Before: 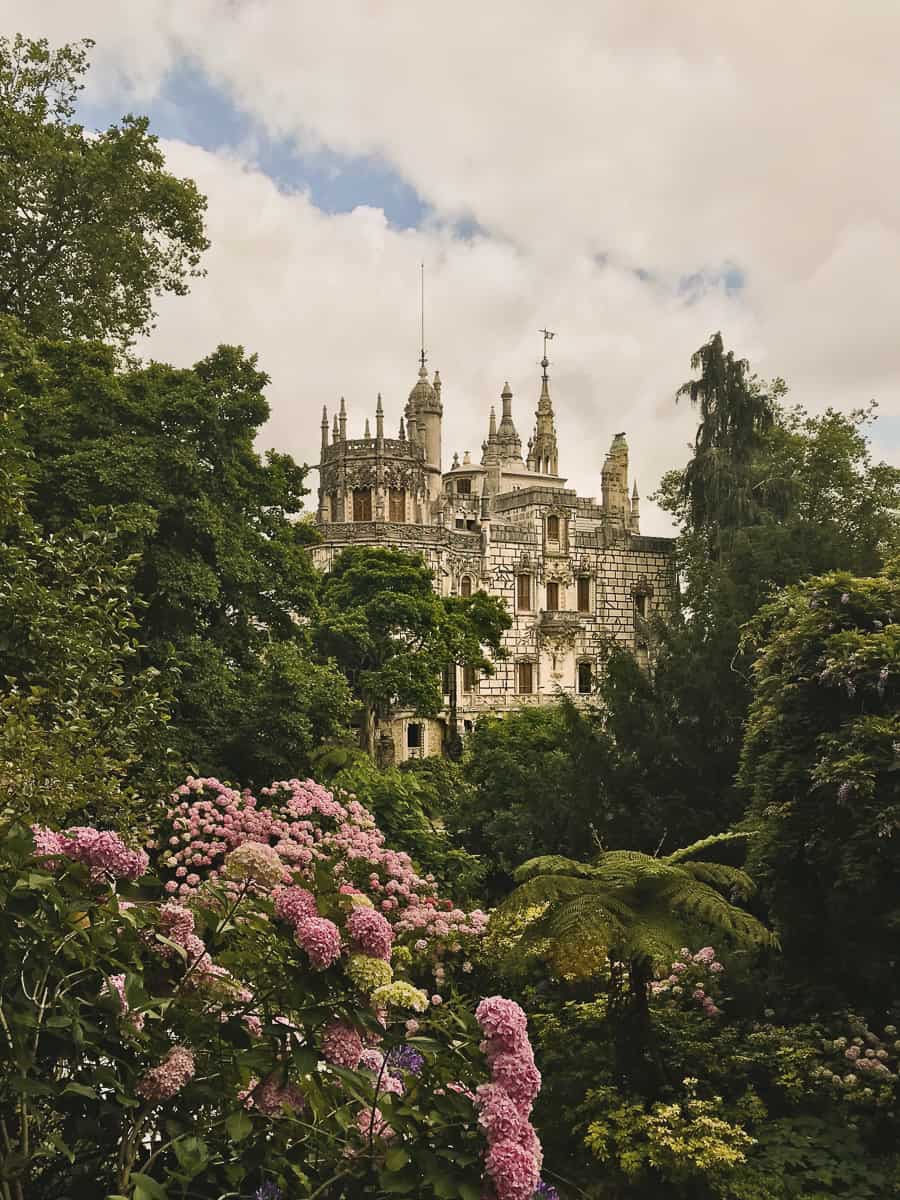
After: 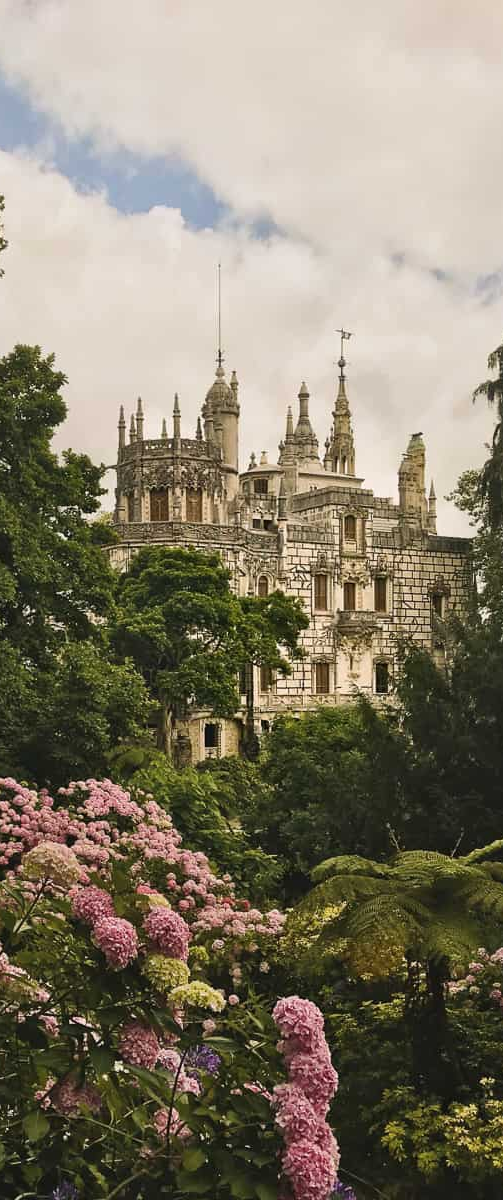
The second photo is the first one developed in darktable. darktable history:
crop and rotate: left 22.662%, right 21.345%
